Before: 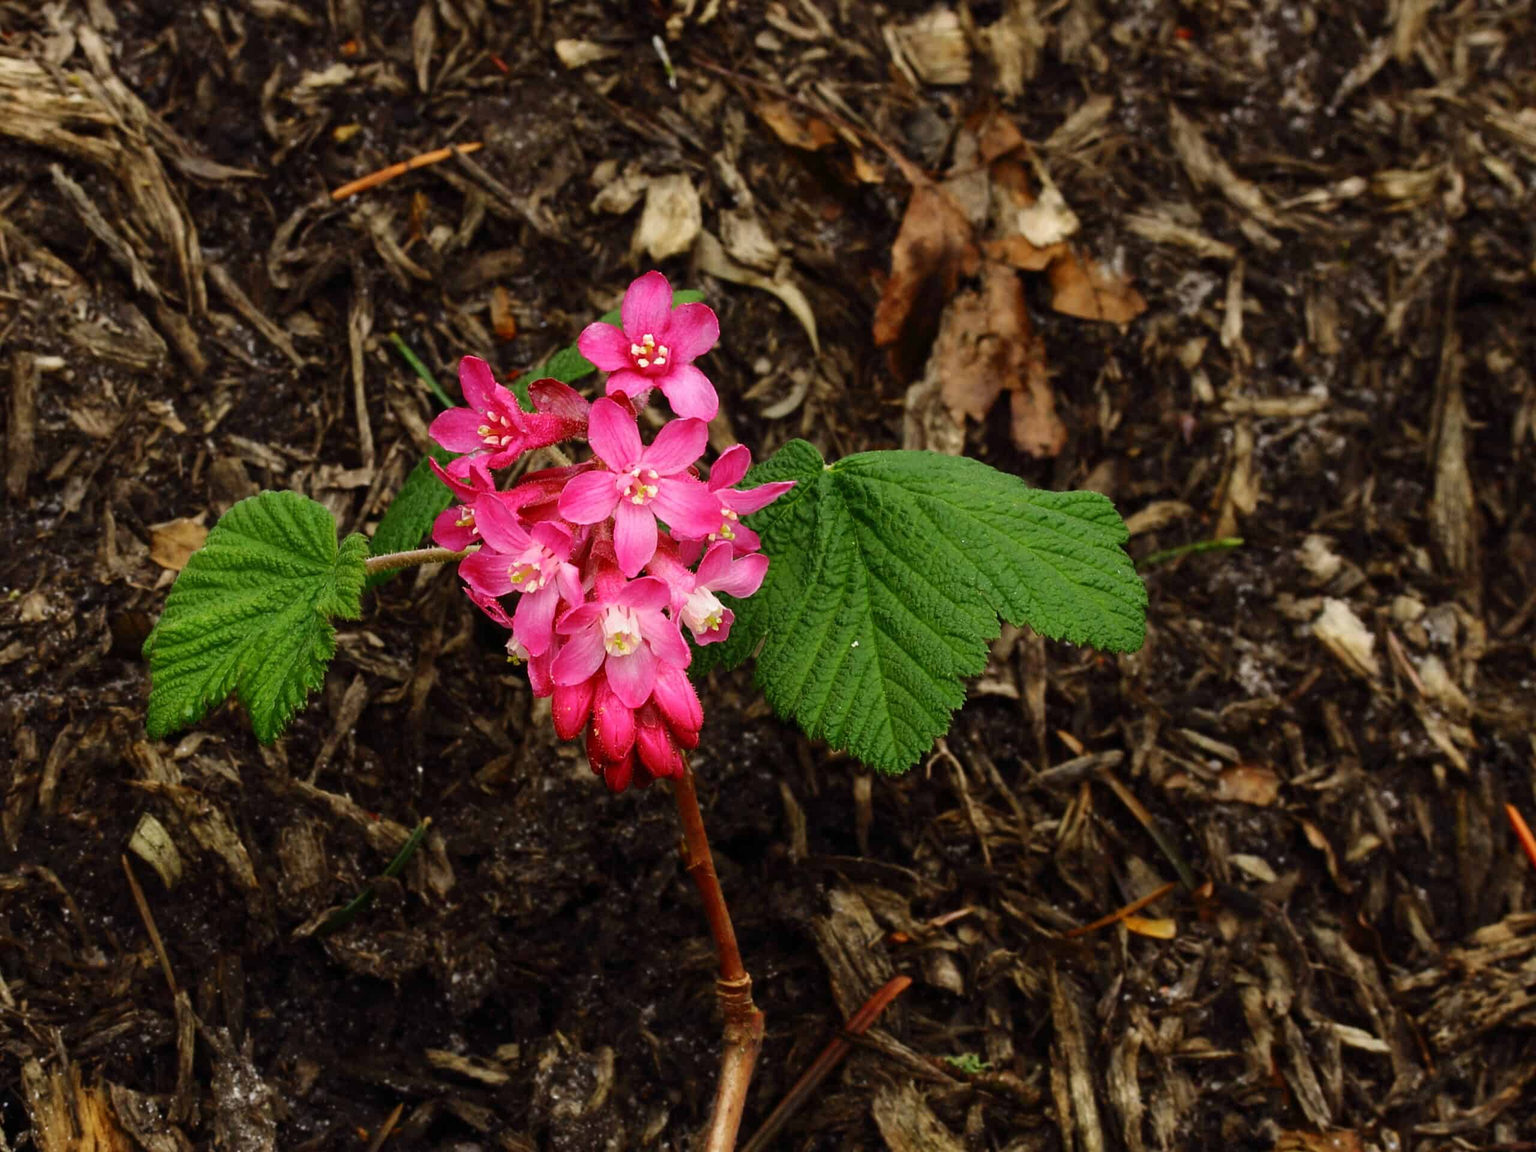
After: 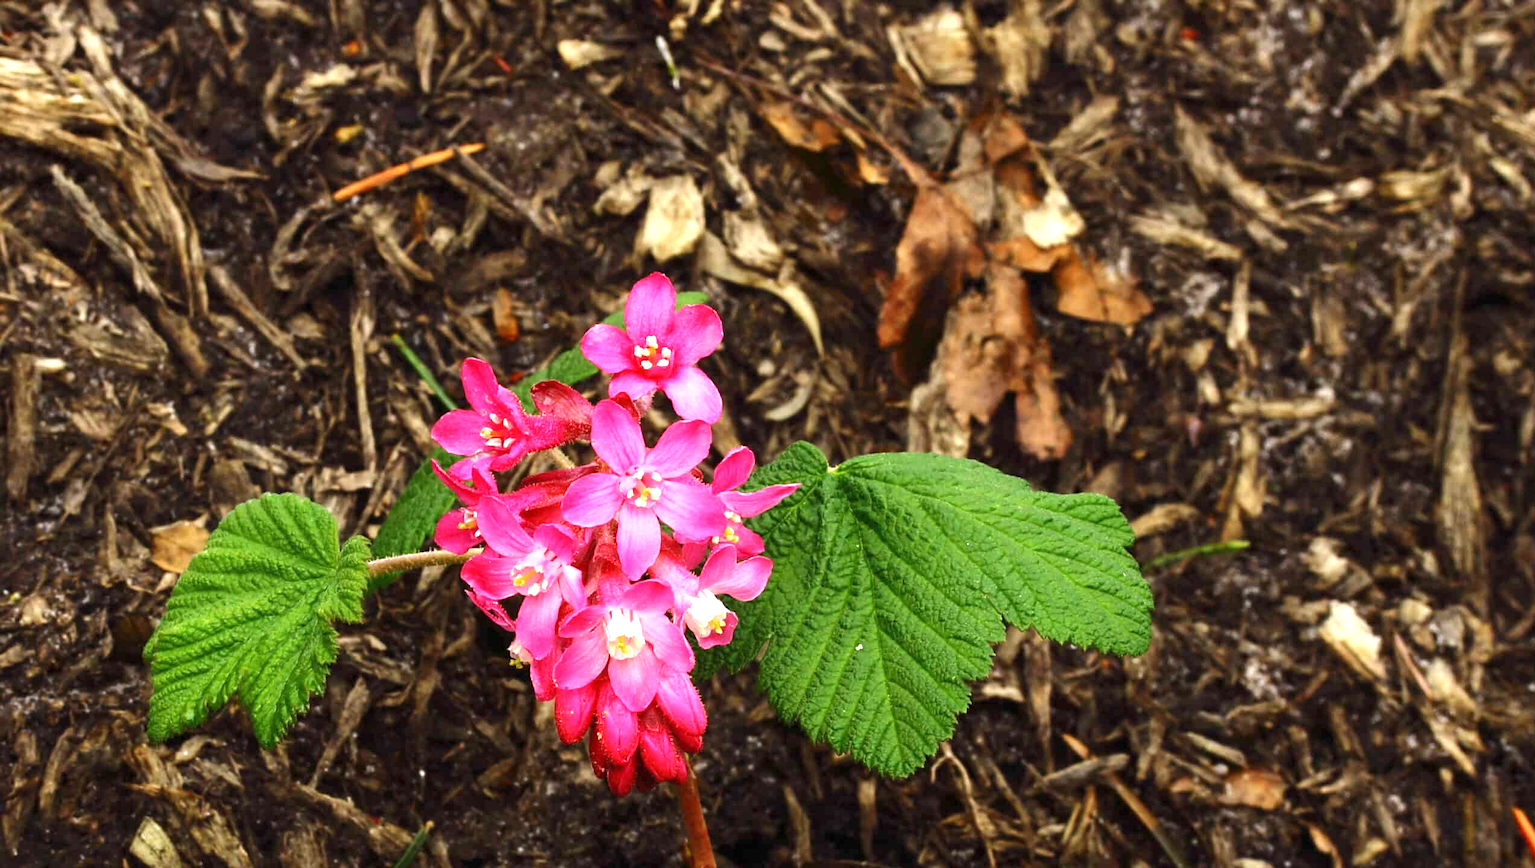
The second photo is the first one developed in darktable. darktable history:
exposure: black level correction 0, exposure 1.104 EV, compensate exposure bias true, compensate highlight preservation false
crop: bottom 24.984%
